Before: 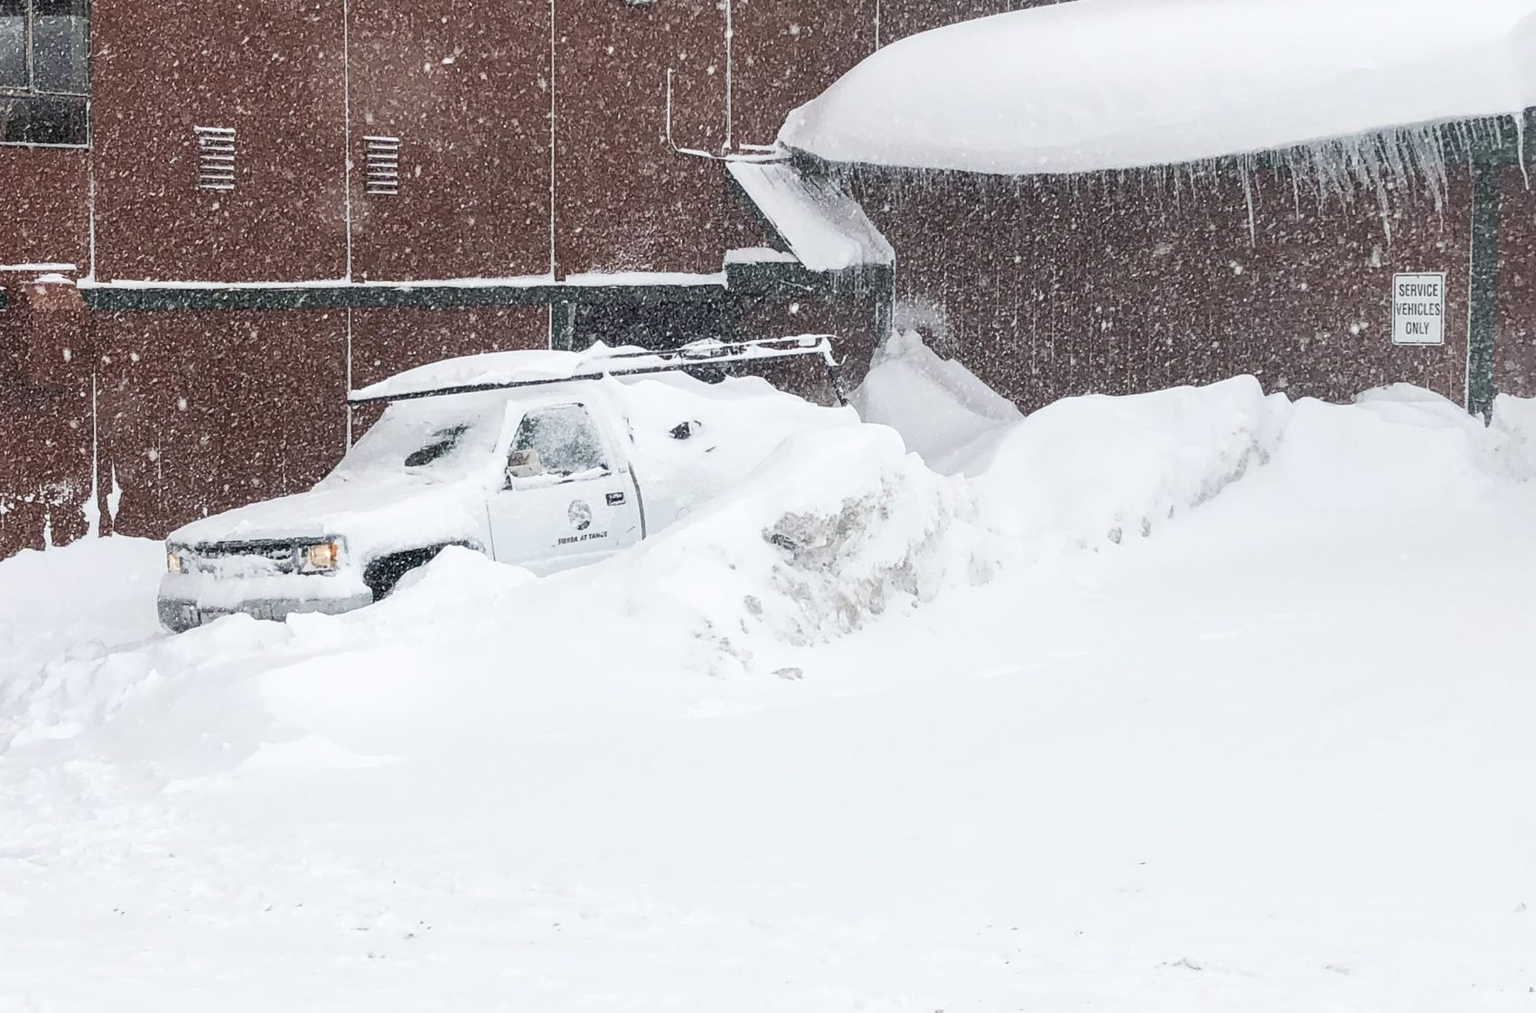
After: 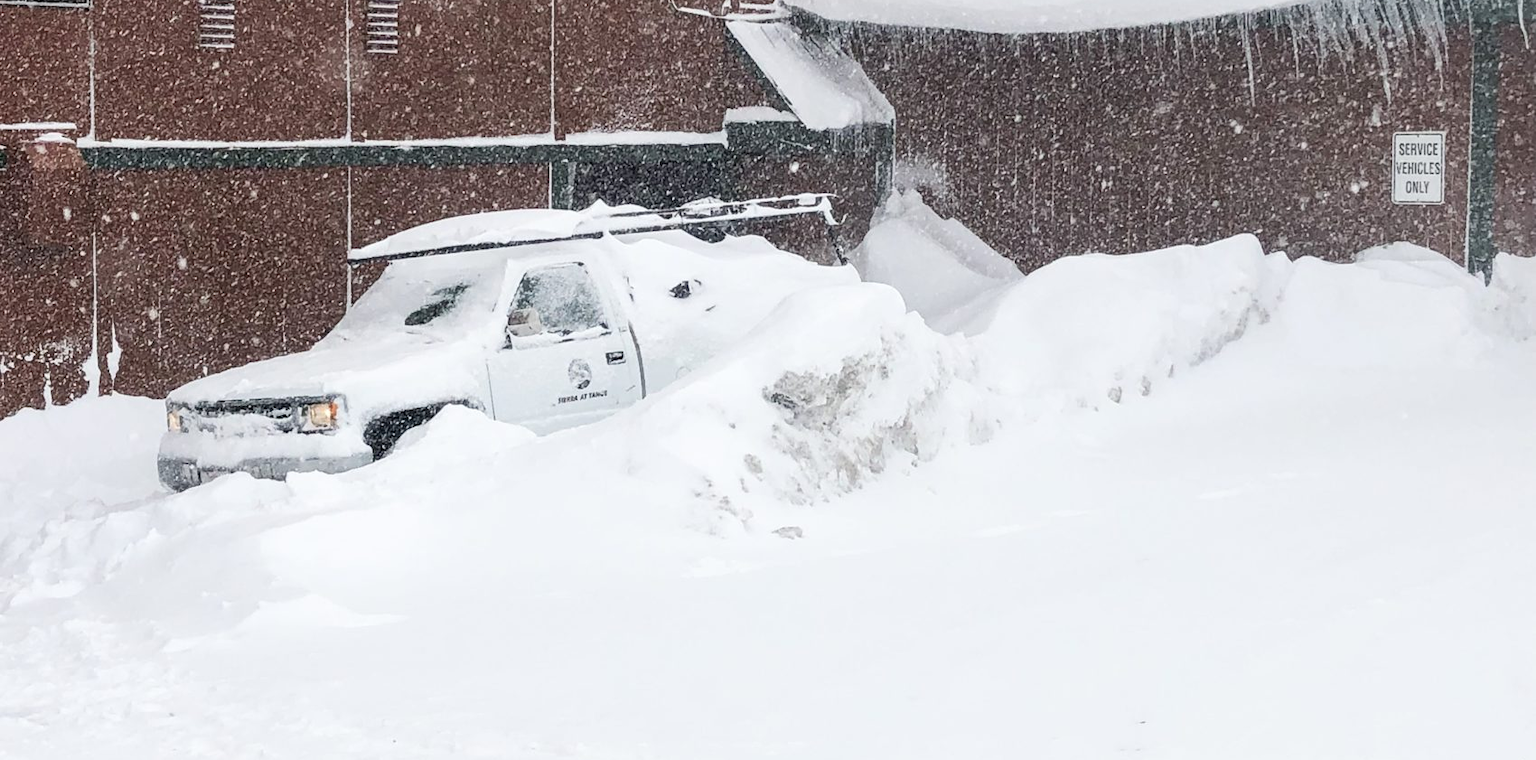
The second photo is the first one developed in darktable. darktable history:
crop: top 14%, bottom 10.846%
